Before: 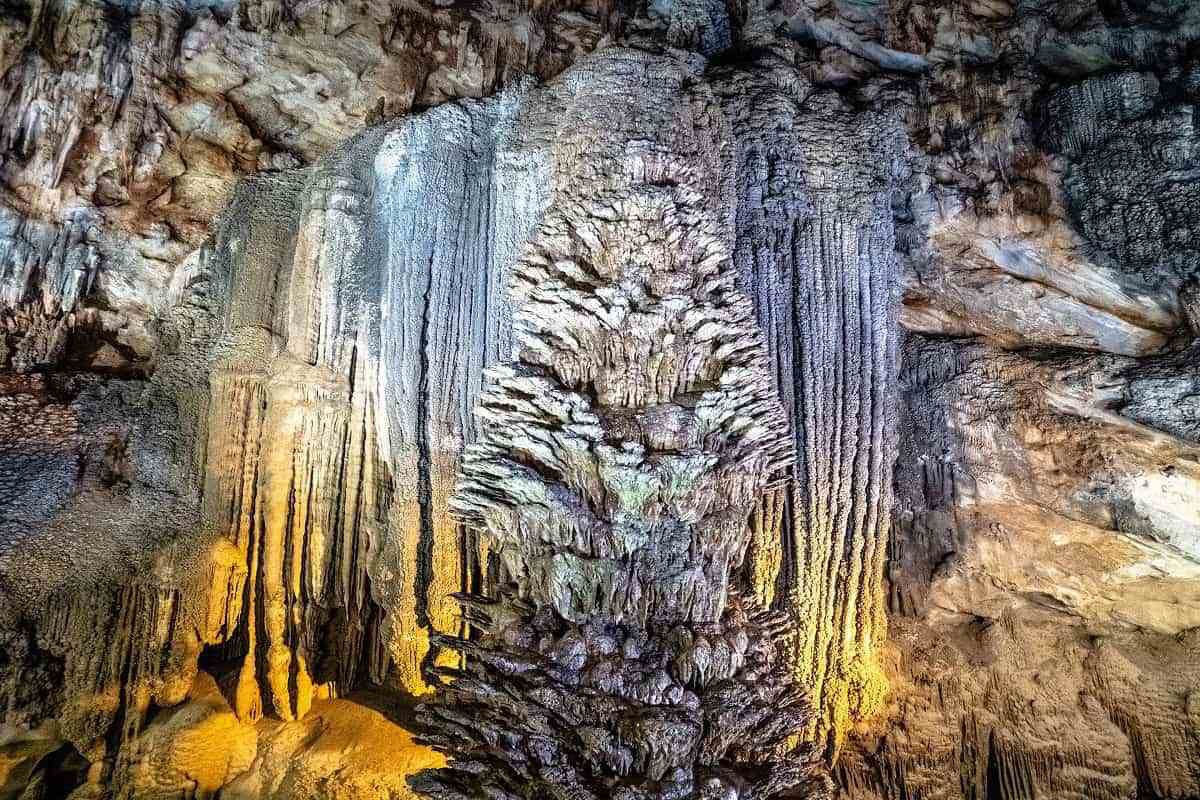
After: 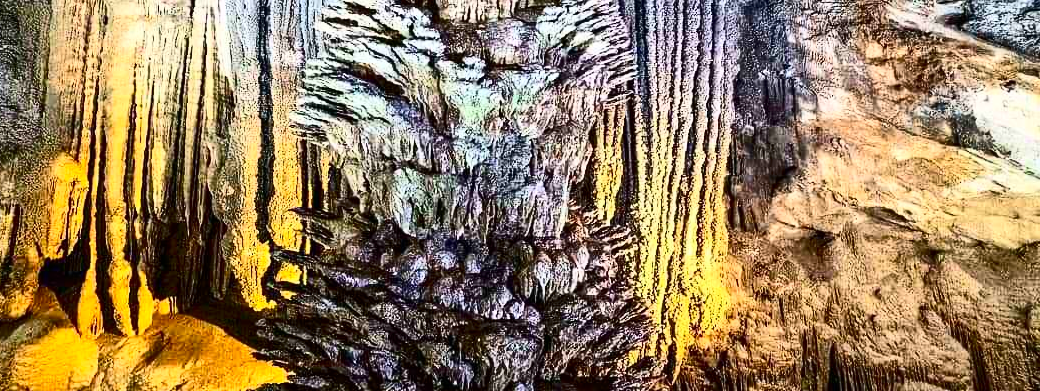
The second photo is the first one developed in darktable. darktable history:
crop and rotate: left 13.306%, top 48.129%, bottom 2.928%
shadows and highlights: shadows 24.5, highlights -78.15, soften with gaussian
contrast brightness saturation: contrast 0.4, brightness 0.05, saturation 0.25
